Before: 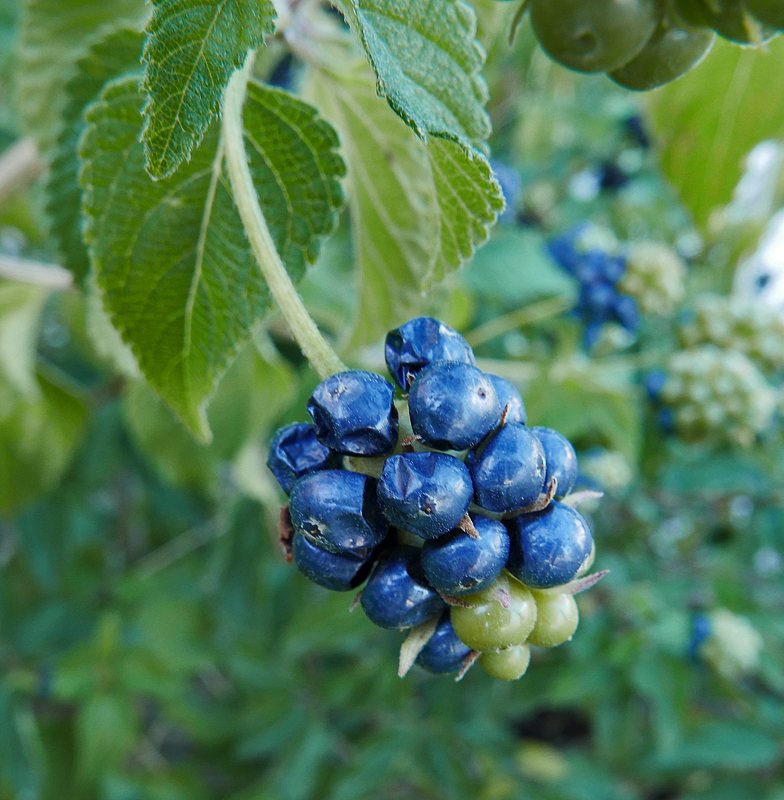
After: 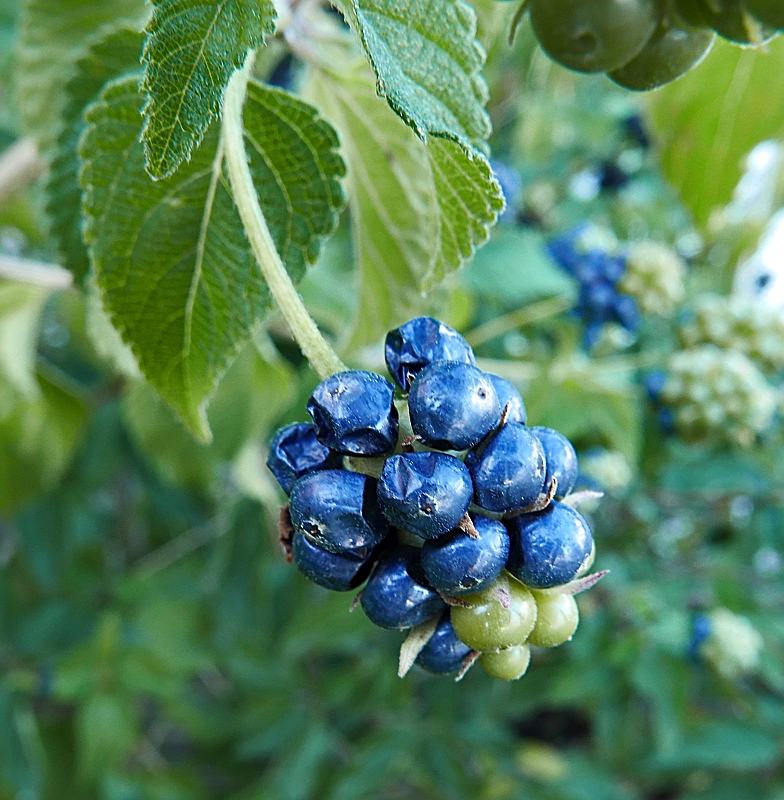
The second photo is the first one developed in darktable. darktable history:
sharpen: on, module defaults
tone equalizer: -8 EV -0.428 EV, -7 EV -0.365 EV, -6 EV -0.308 EV, -5 EV -0.237 EV, -3 EV 0.195 EV, -2 EV 0.358 EV, -1 EV 0.372 EV, +0 EV 0.413 EV, edges refinement/feathering 500, mask exposure compensation -1.57 EV, preserve details guided filter
